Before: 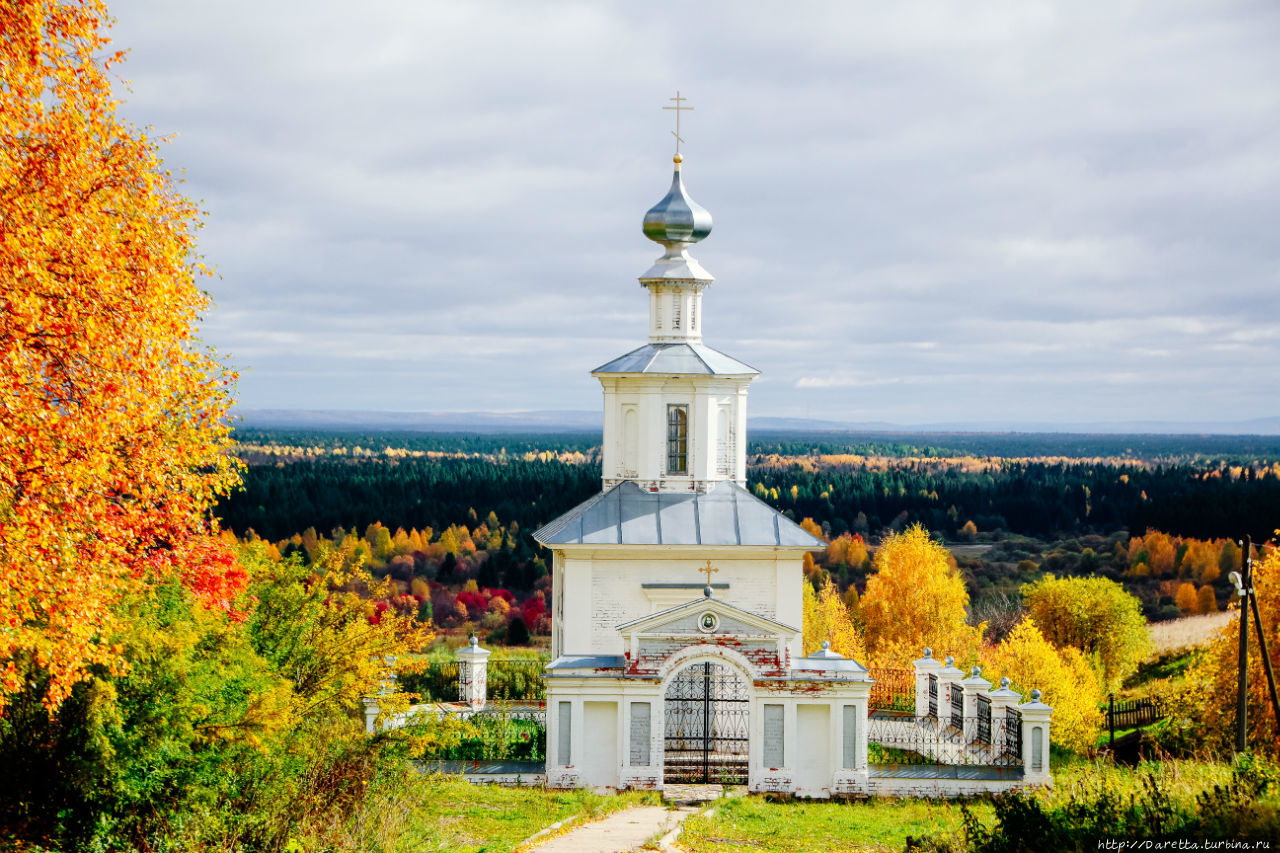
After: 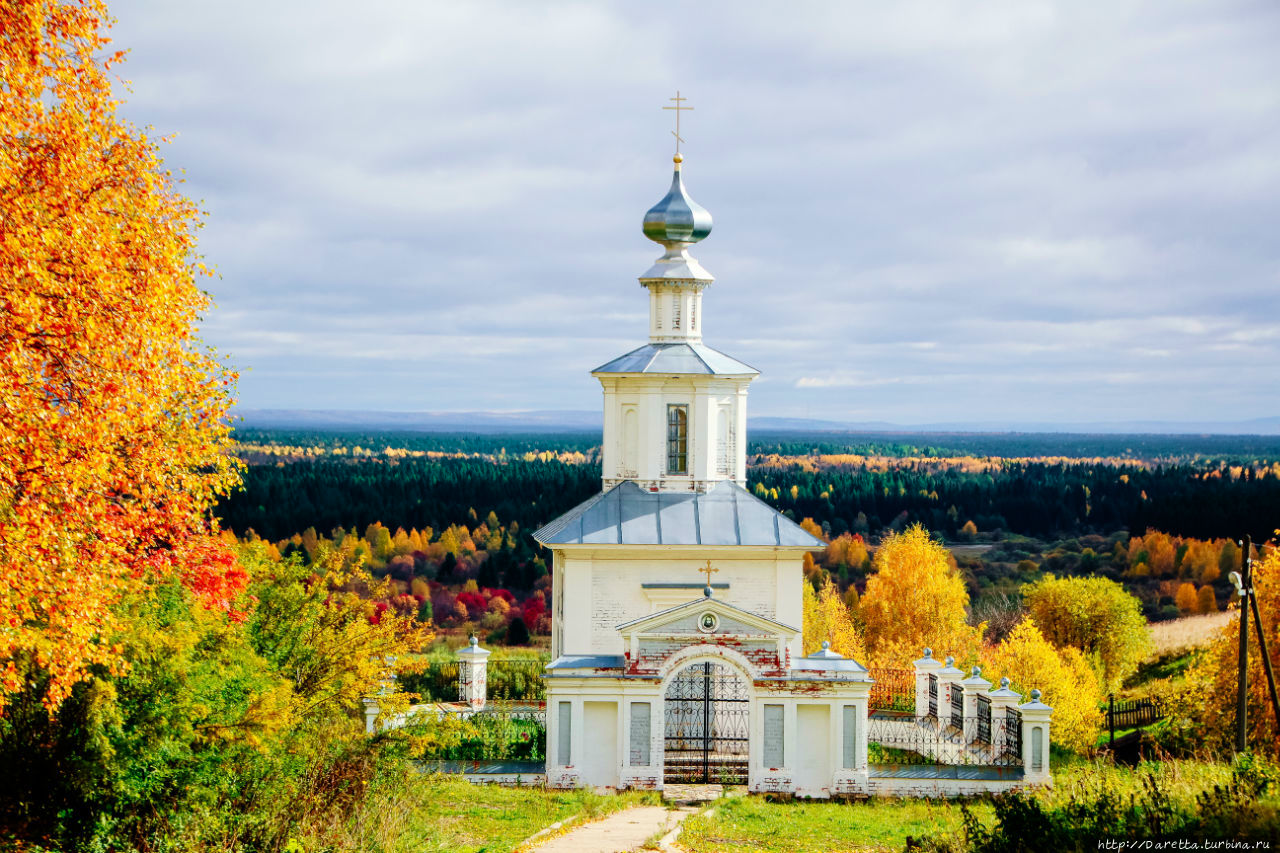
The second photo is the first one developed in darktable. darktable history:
velvia: strength 37.01%
